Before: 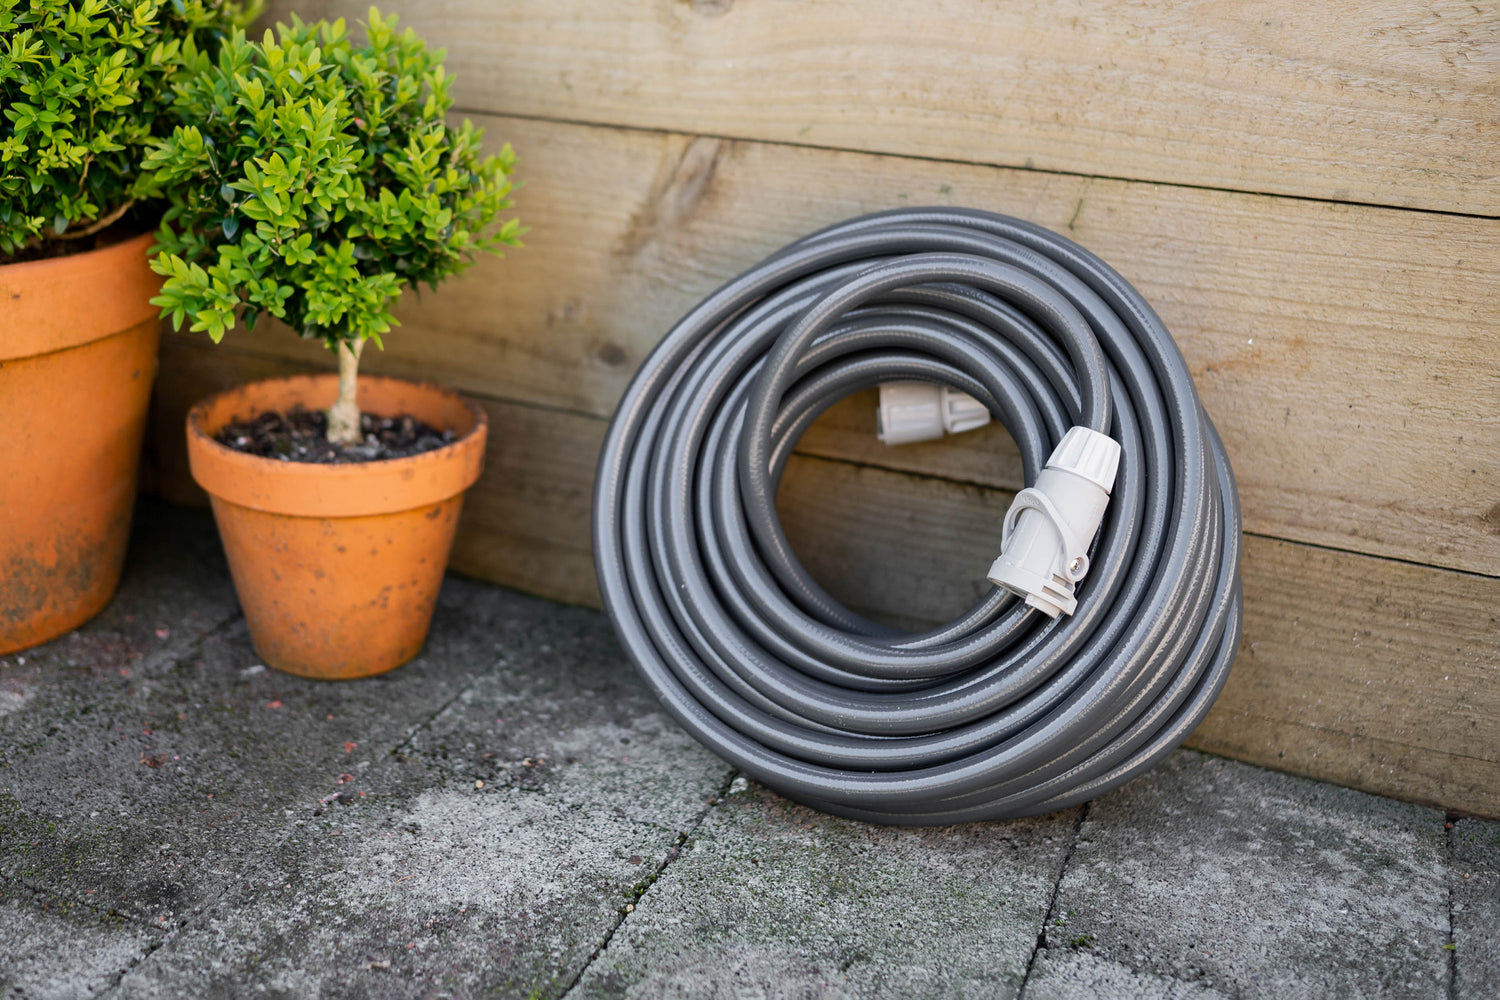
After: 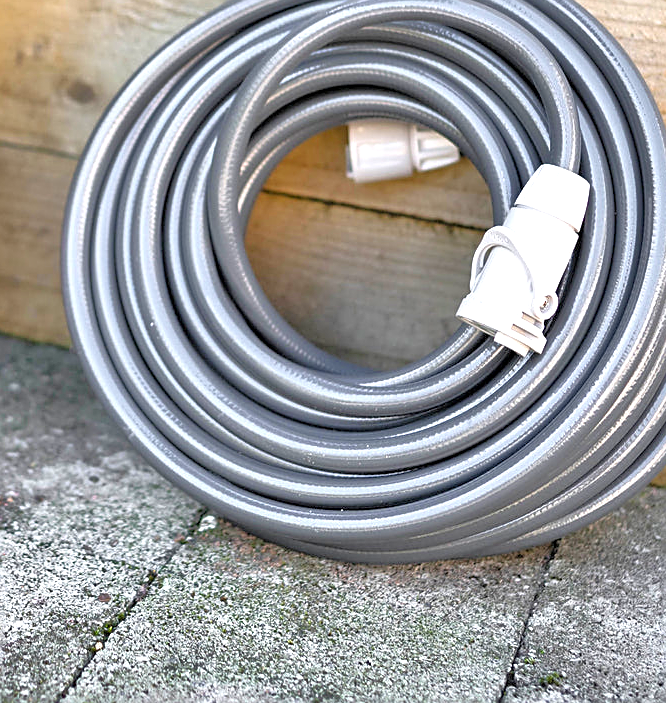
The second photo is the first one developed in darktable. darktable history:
shadows and highlights: shadows 49, highlights -41, soften with gaussian
crop: left 35.432%, top 26.233%, right 20.145%, bottom 3.432%
sharpen: on, module defaults
exposure: black level correction 0, exposure 0.9 EV, compensate highlight preservation false
tone equalizer: -7 EV 0.15 EV, -6 EV 0.6 EV, -5 EV 1.15 EV, -4 EV 1.33 EV, -3 EV 1.15 EV, -2 EV 0.6 EV, -1 EV 0.15 EV, mask exposure compensation -0.5 EV
